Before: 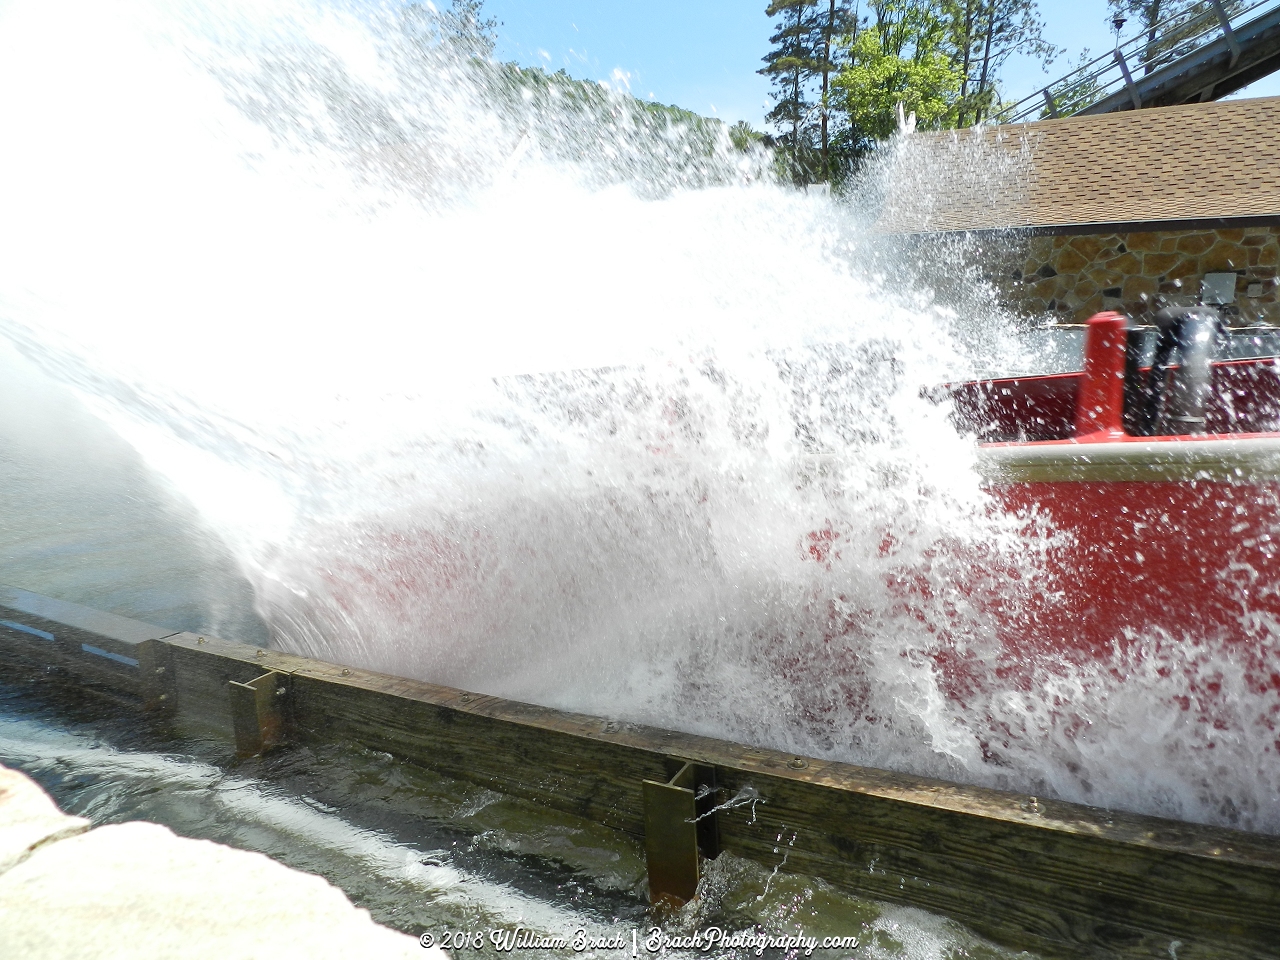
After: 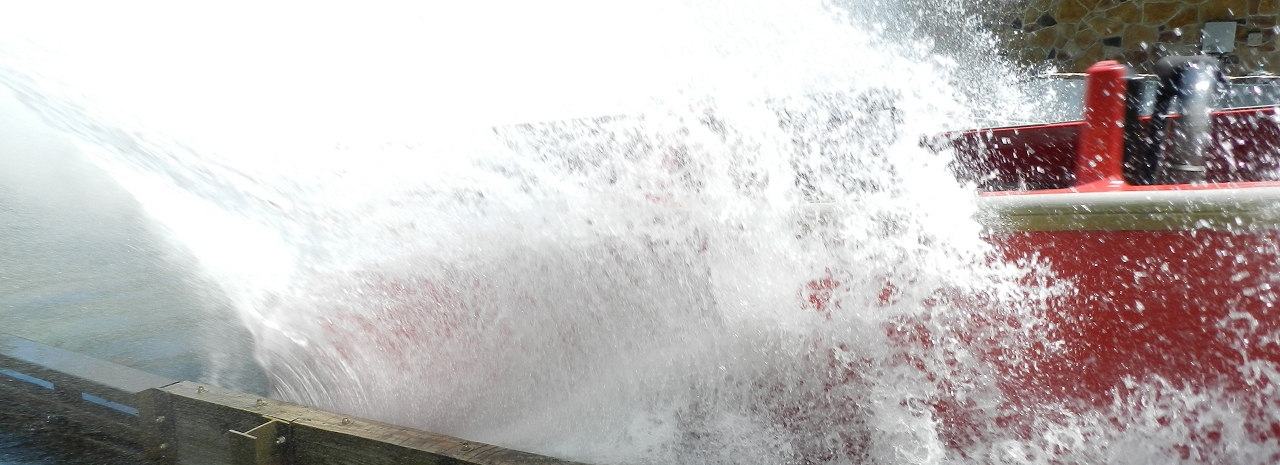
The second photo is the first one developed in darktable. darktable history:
crop and rotate: top 26.178%, bottom 25.299%
